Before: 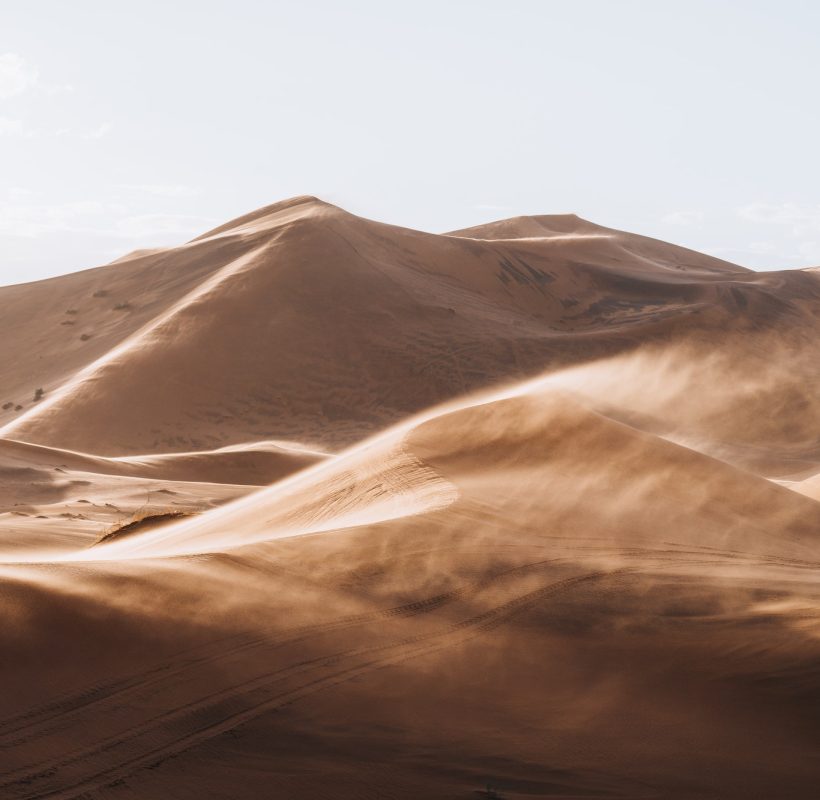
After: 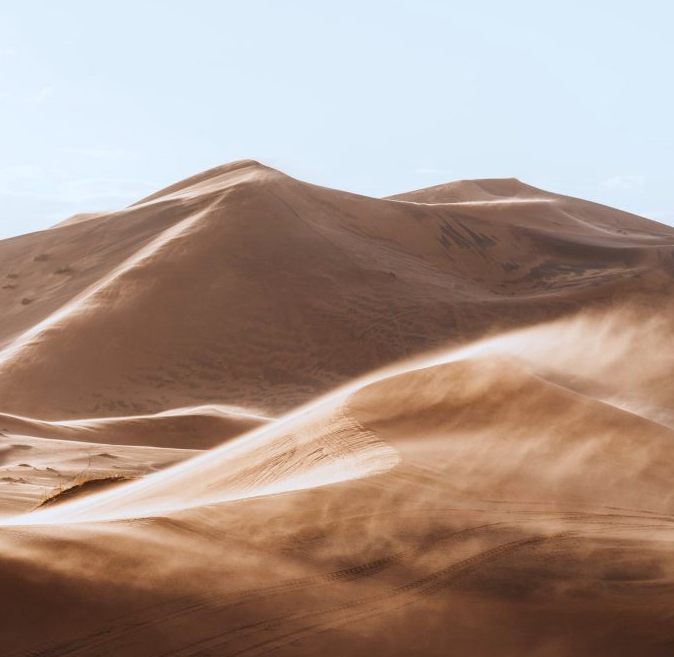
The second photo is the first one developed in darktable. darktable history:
crop and rotate: left 7.196%, top 4.574%, right 10.605%, bottom 13.178%
color correction: highlights a* -3.28, highlights b* -6.24, shadows a* 3.1, shadows b* 5.19
